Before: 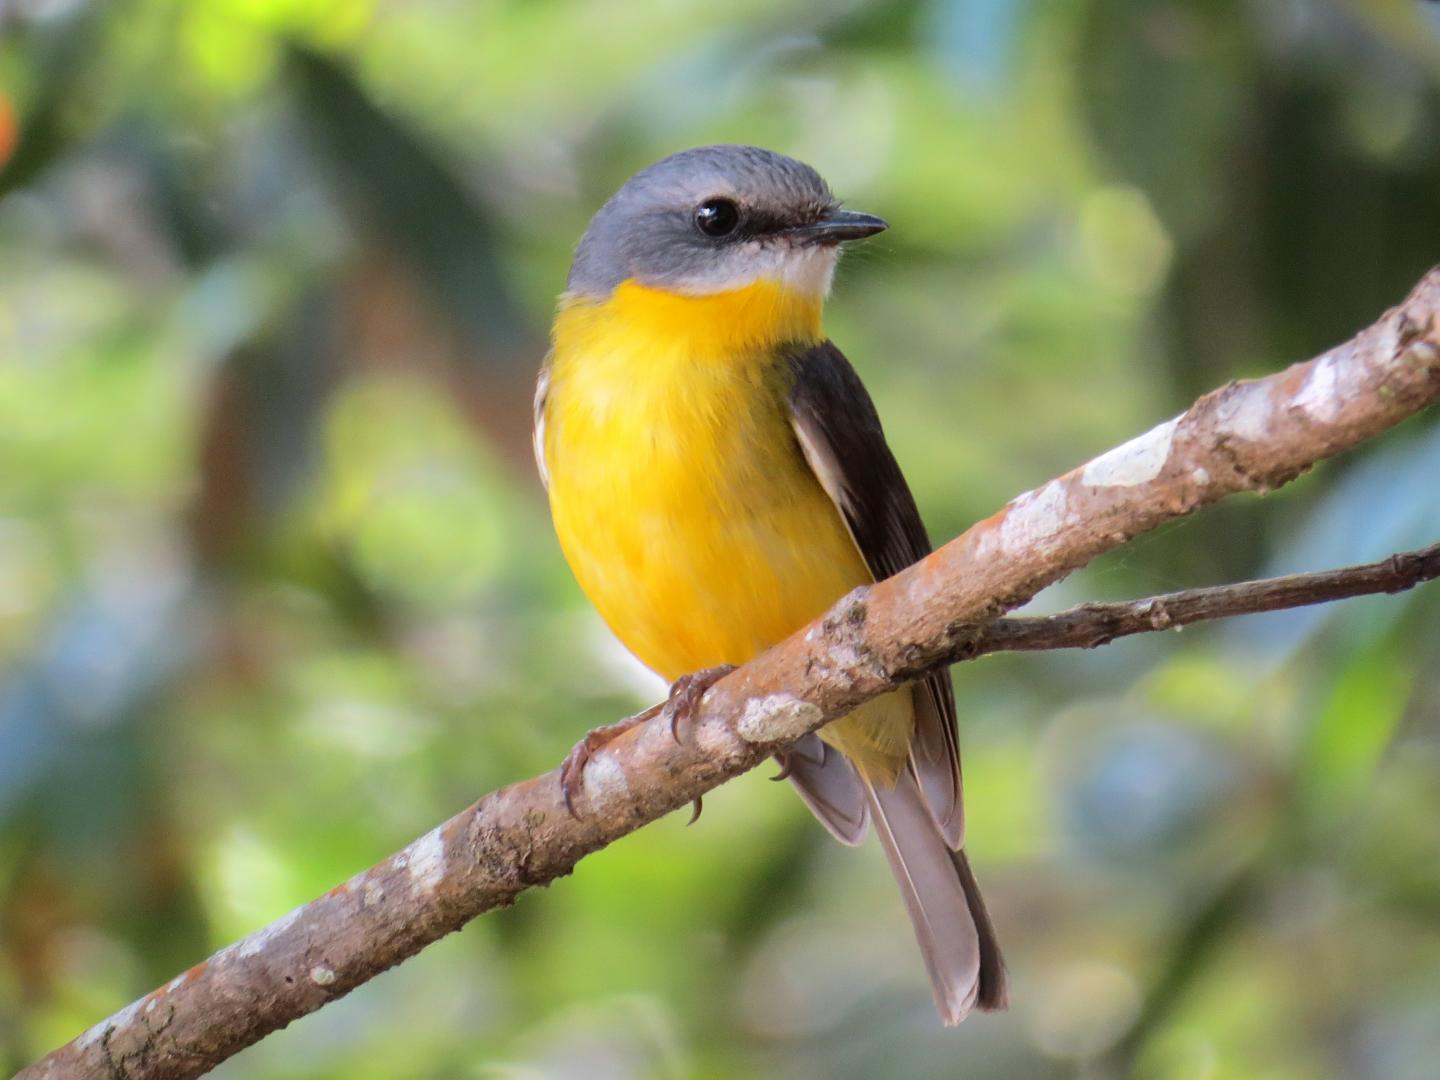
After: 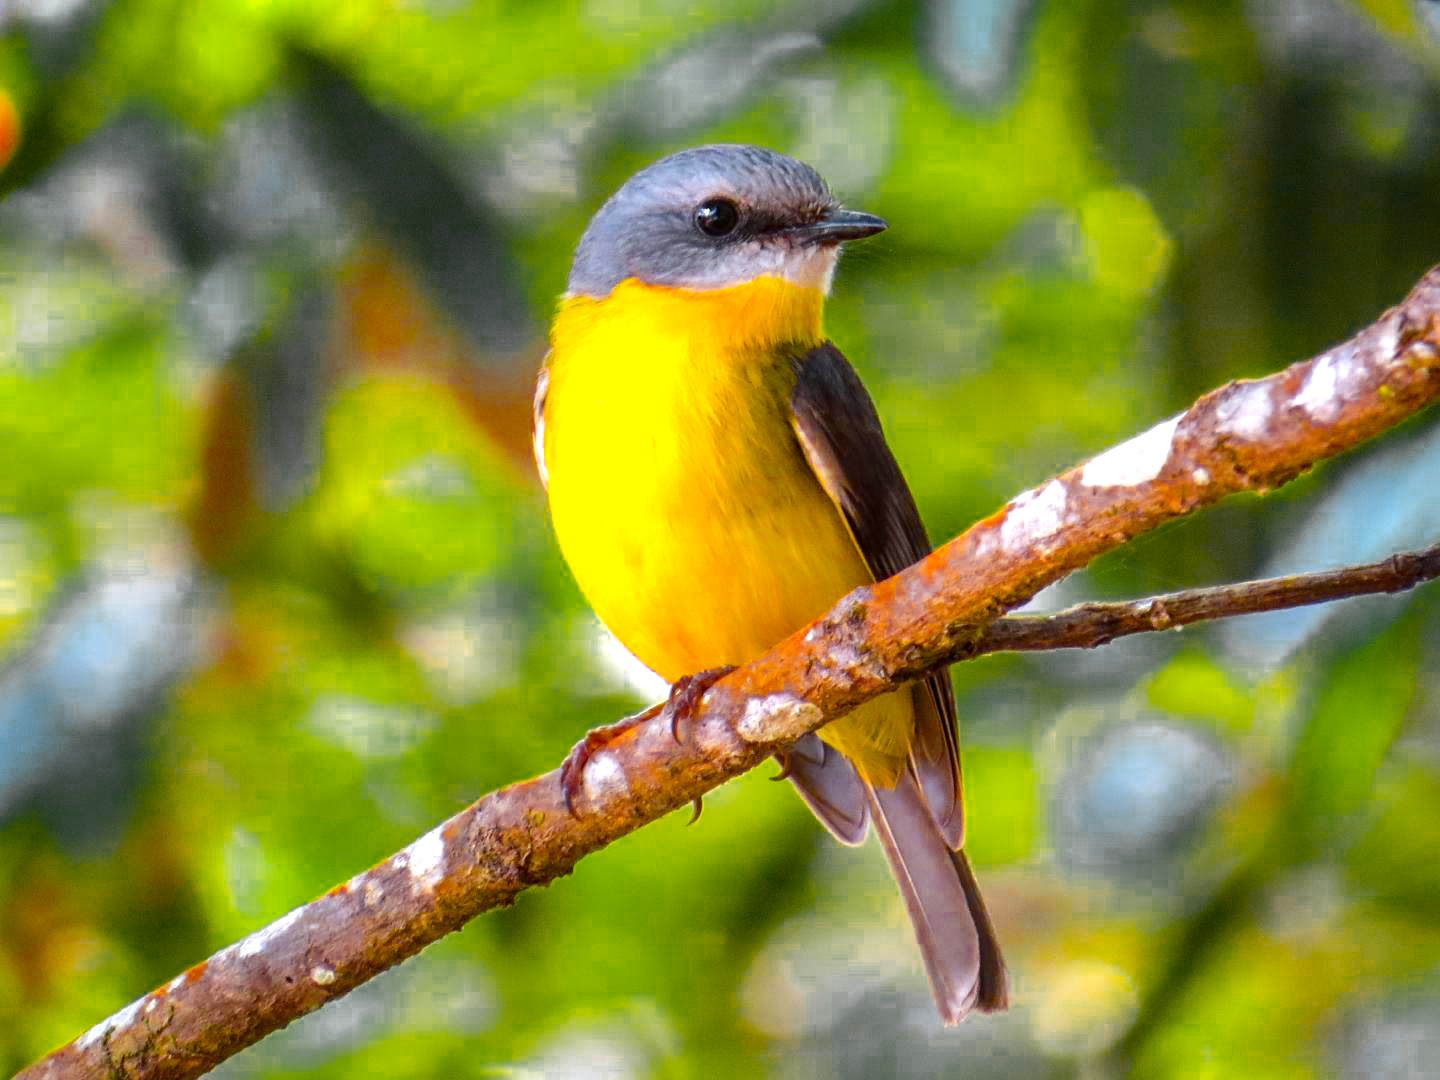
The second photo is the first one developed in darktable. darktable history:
local contrast: detail 130%
color balance rgb: highlights gain › luminance 10.168%, perceptual saturation grading › global saturation 64.35%, perceptual saturation grading › highlights 59.633%, perceptual saturation grading › mid-tones 49.46%, perceptual saturation grading › shadows 49.896%
exposure: exposure 0.487 EV, compensate exposure bias true, compensate highlight preservation false
color zones: curves: ch0 [(0.035, 0.242) (0.25, 0.5) (0.384, 0.214) (0.488, 0.255) (0.75, 0.5)]; ch1 [(0.063, 0.379) (0.25, 0.5) (0.354, 0.201) (0.489, 0.085) (0.729, 0.271)]; ch2 [(0.25, 0.5) (0.38, 0.517) (0.442, 0.51) (0.735, 0.456)]
